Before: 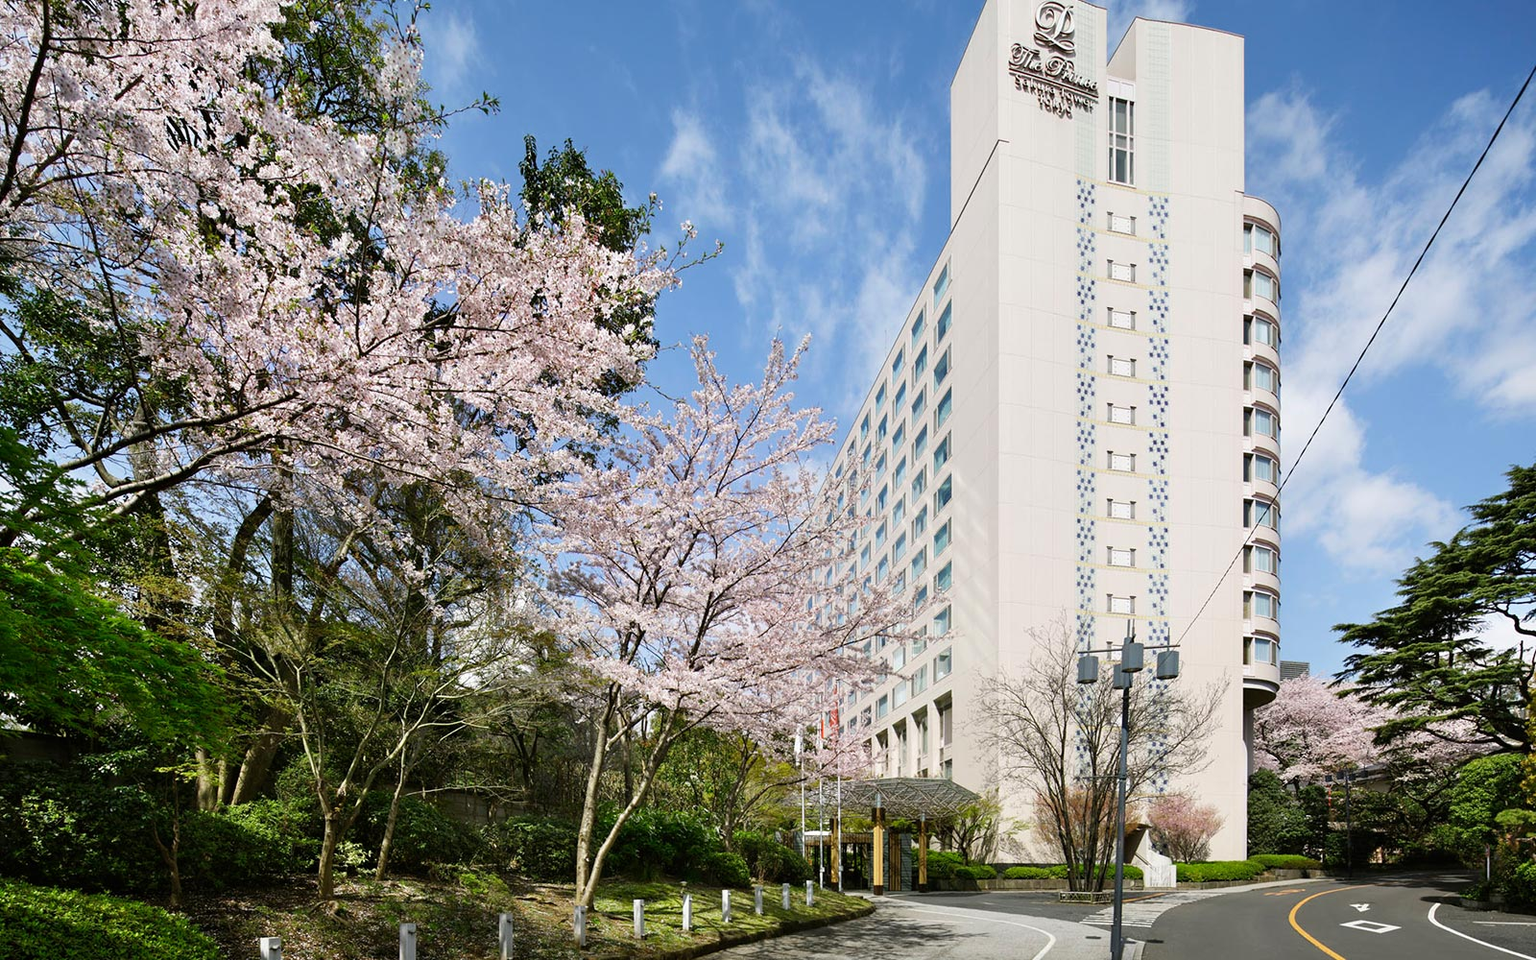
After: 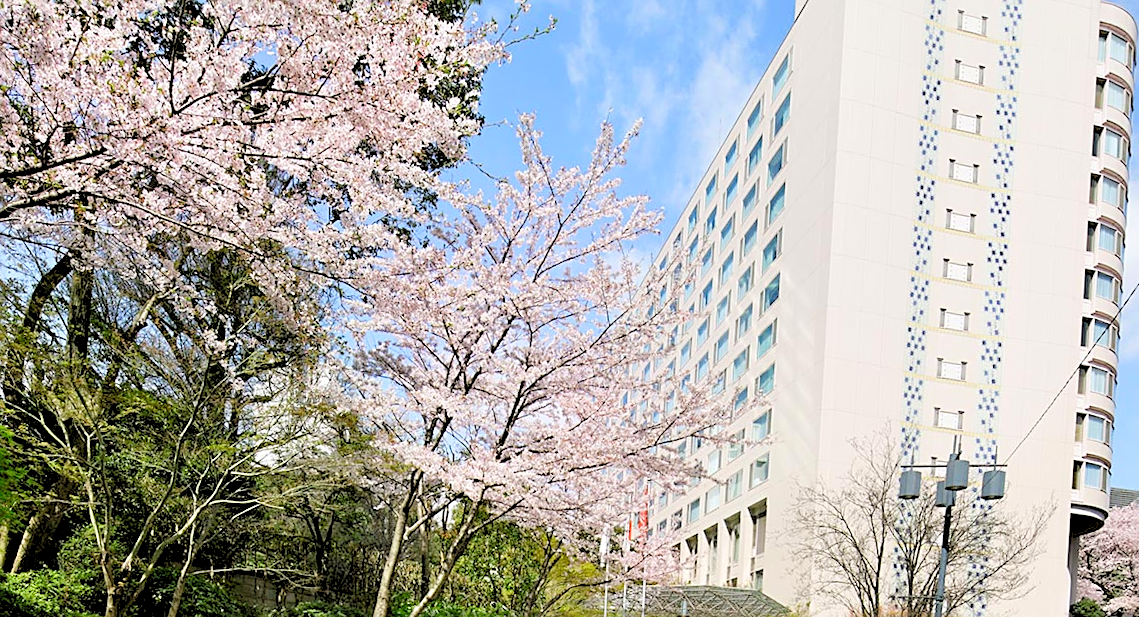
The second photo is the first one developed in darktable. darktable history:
levels: levels [0.093, 0.434, 0.988]
tone equalizer: on, module defaults
crop and rotate: angle -3.37°, left 9.79%, top 20.73%, right 12.42%, bottom 11.82%
sharpen: on, module defaults
